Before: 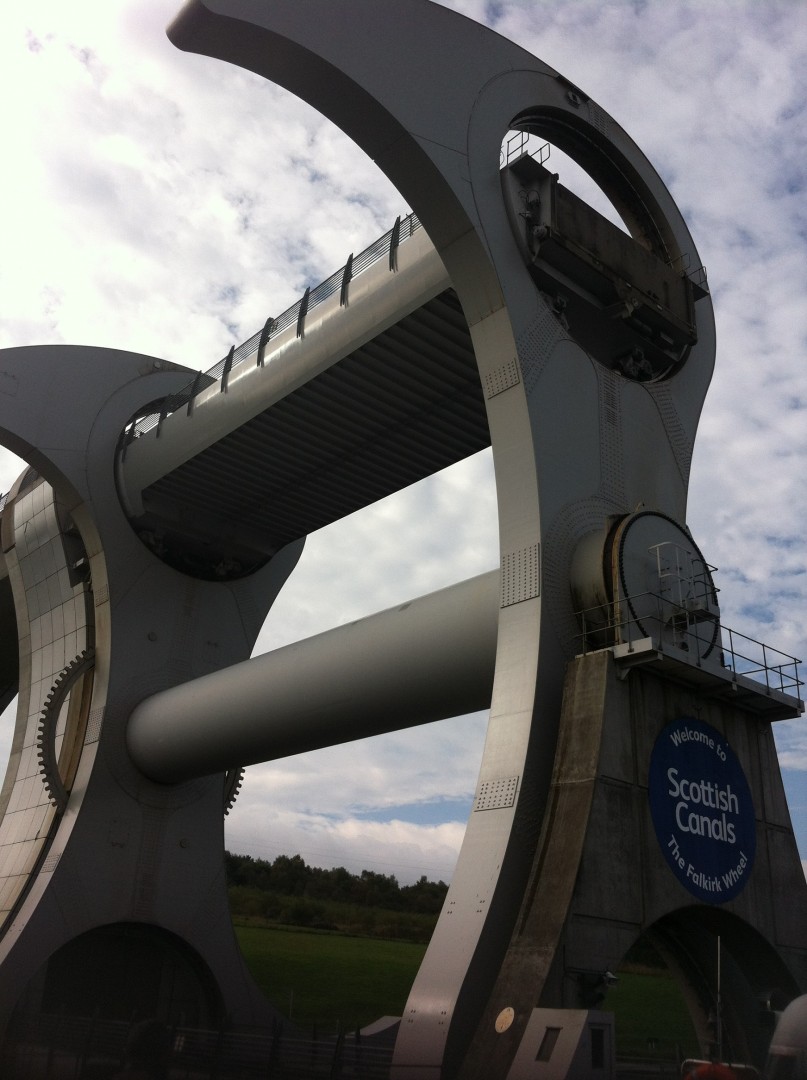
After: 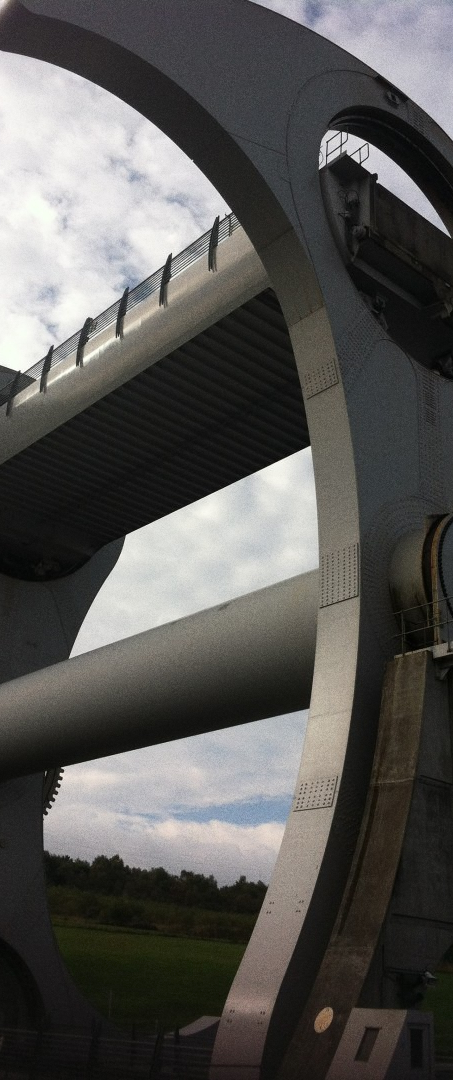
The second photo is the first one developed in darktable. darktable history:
crop and rotate: left 22.516%, right 21.234%
grain: coarseness 0.09 ISO
